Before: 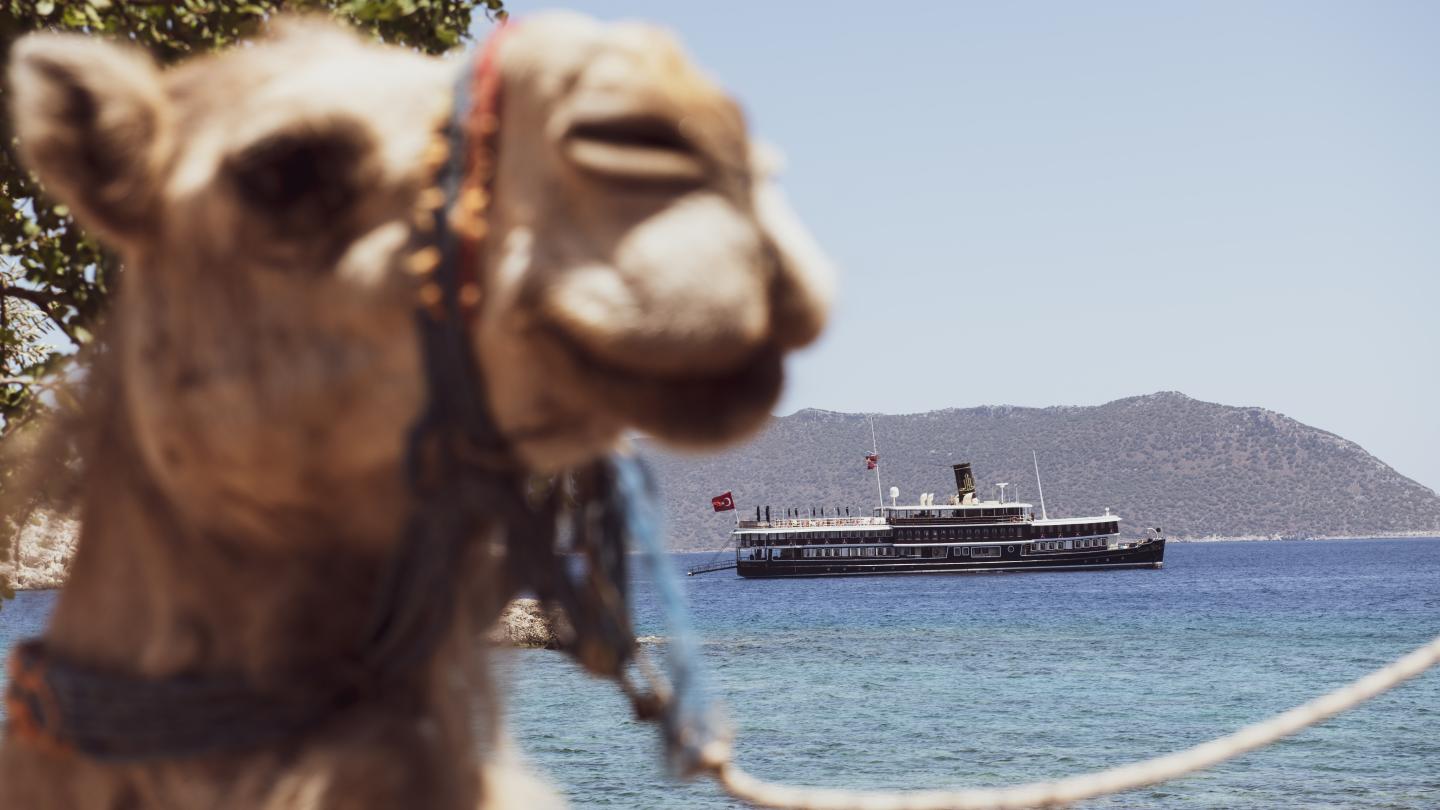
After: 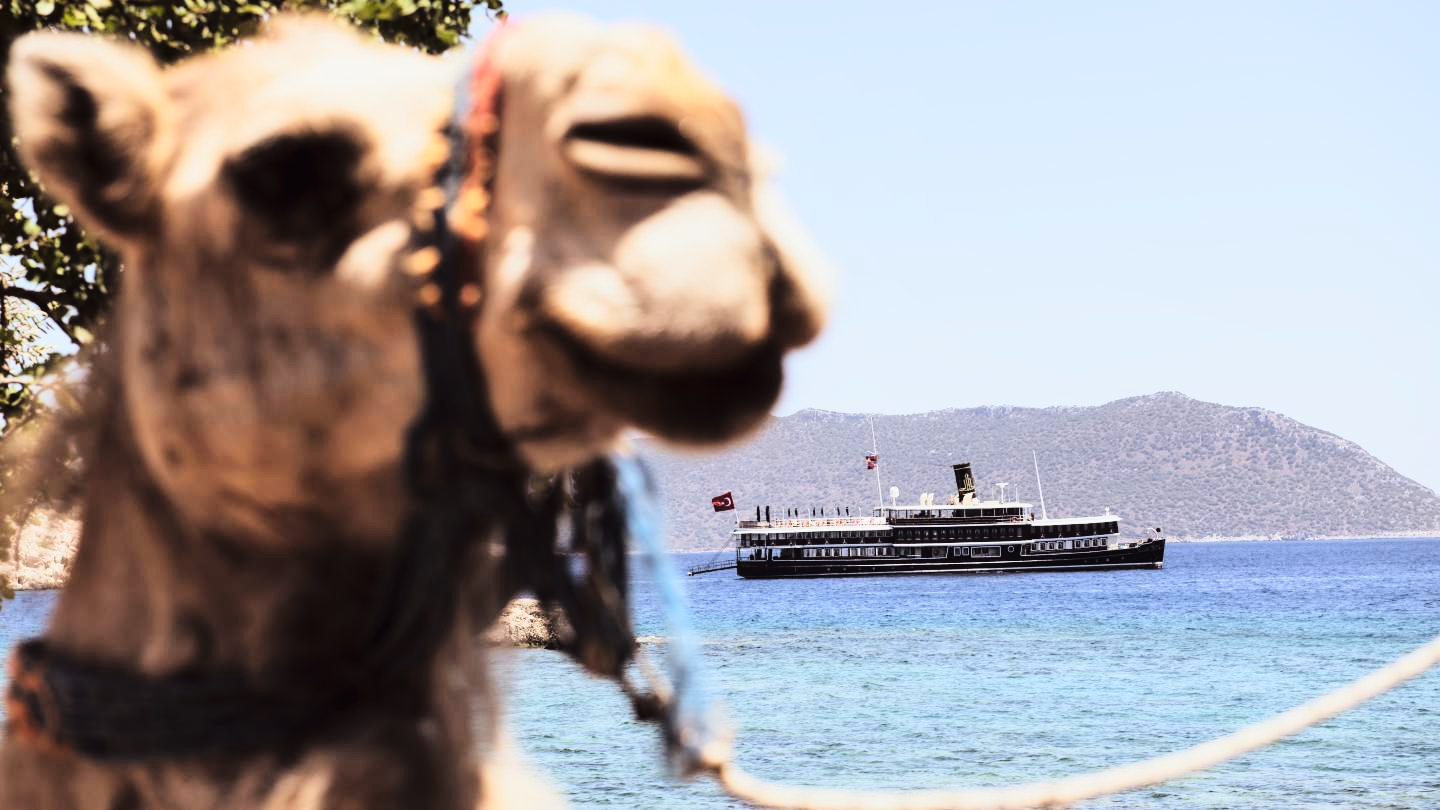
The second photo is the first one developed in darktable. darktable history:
shadows and highlights: shadows 20.42, highlights -20.99, soften with gaussian
tone curve: curves: ch0 [(0, 0) (0.003, 0.001) (0.011, 0.004) (0.025, 0.009) (0.044, 0.016) (0.069, 0.025) (0.1, 0.036) (0.136, 0.059) (0.177, 0.103) (0.224, 0.175) (0.277, 0.274) (0.335, 0.395) (0.399, 0.52) (0.468, 0.635) (0.543, 0.733) (0.623, 0.817) (0.709, 0.888) (0.801, 0.93) (0.898, 0.964) (1, 1)], color space Lab, linked channels, preserve colors none
